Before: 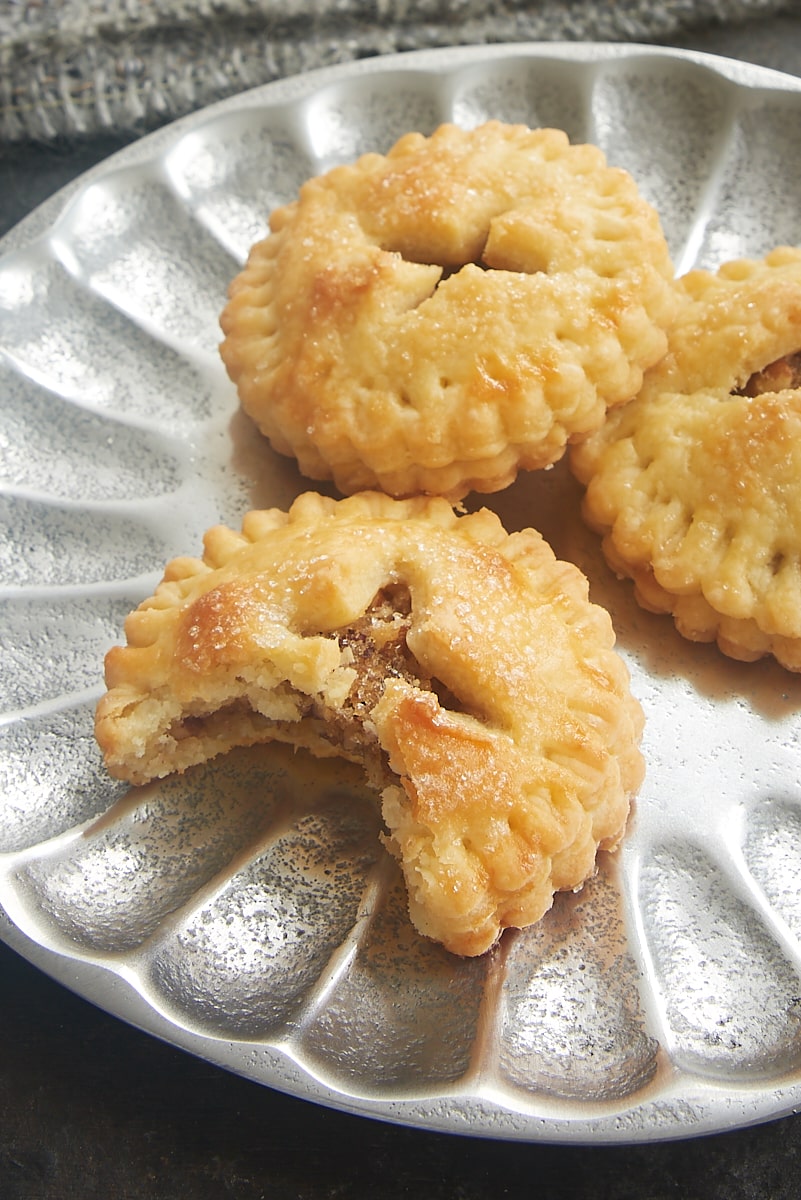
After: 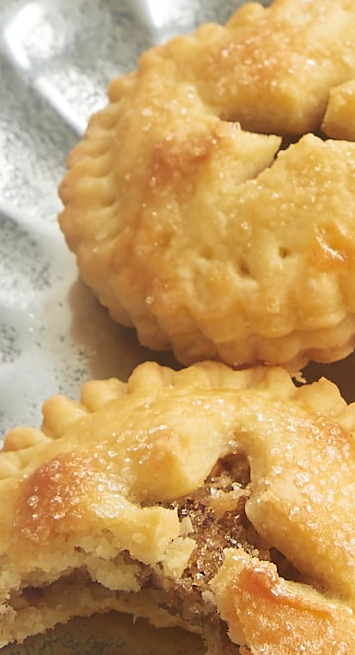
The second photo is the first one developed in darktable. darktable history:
crop: left 20.182%, top 10.874%, right 35.38%, bottom 34.526%
velvia: on, module defaults
